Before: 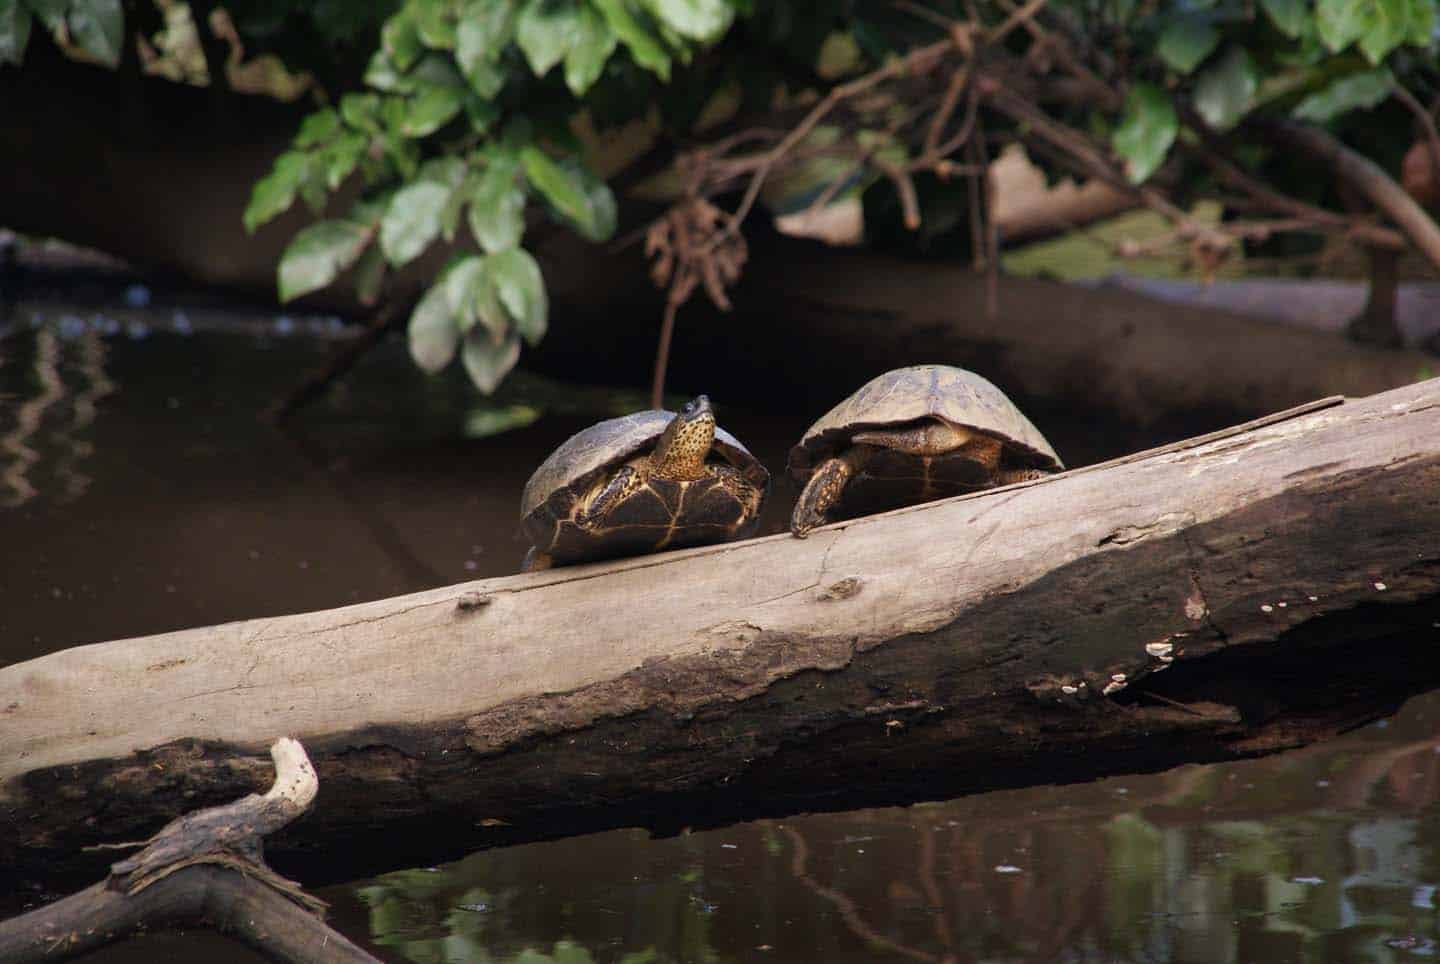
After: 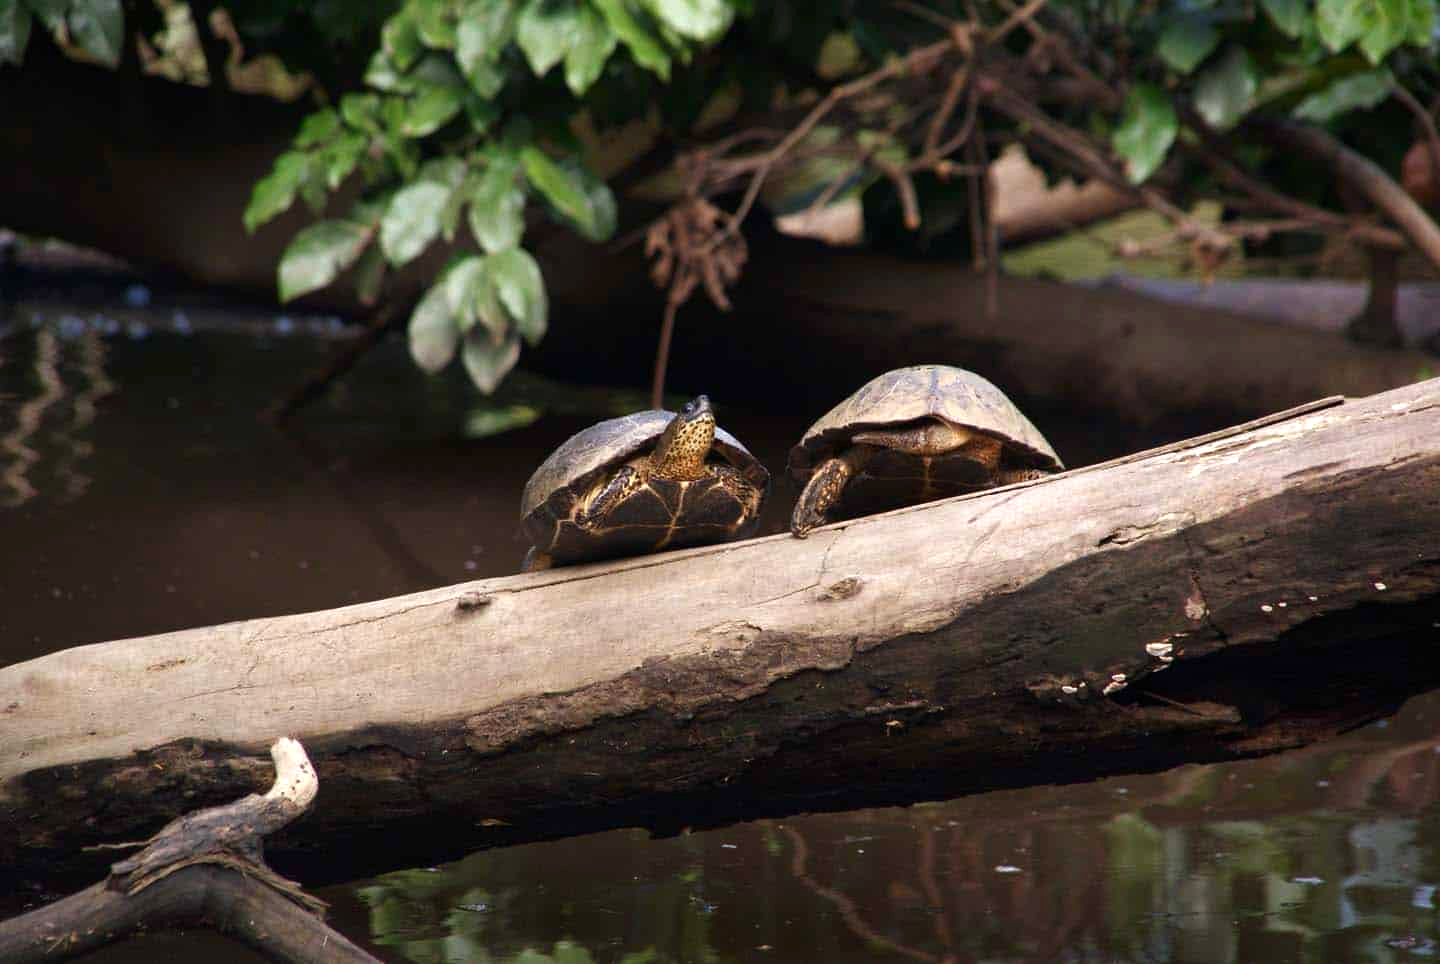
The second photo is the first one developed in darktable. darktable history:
exposure: exposure 0.493 EV, compensate highlight preservation false
contrast brightness saturation: brightness -0.09
